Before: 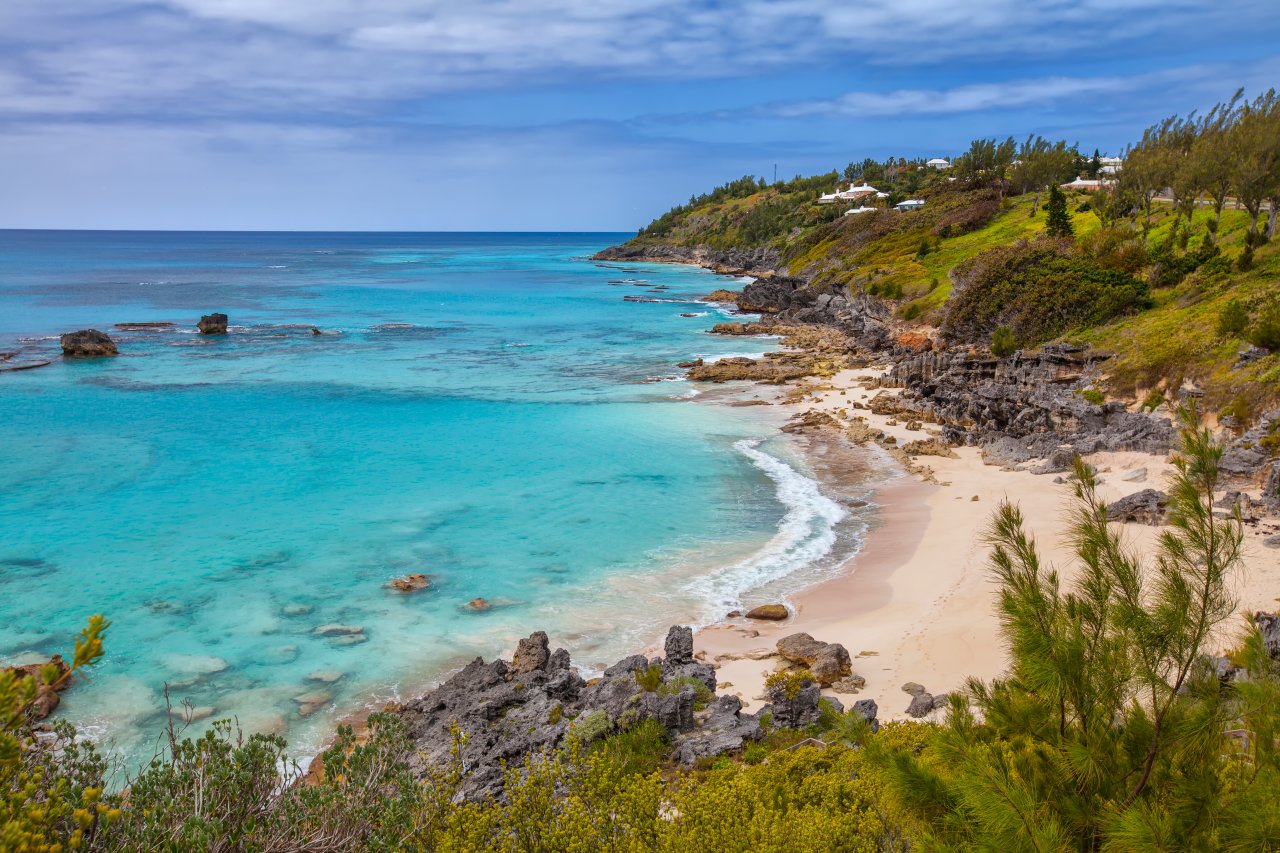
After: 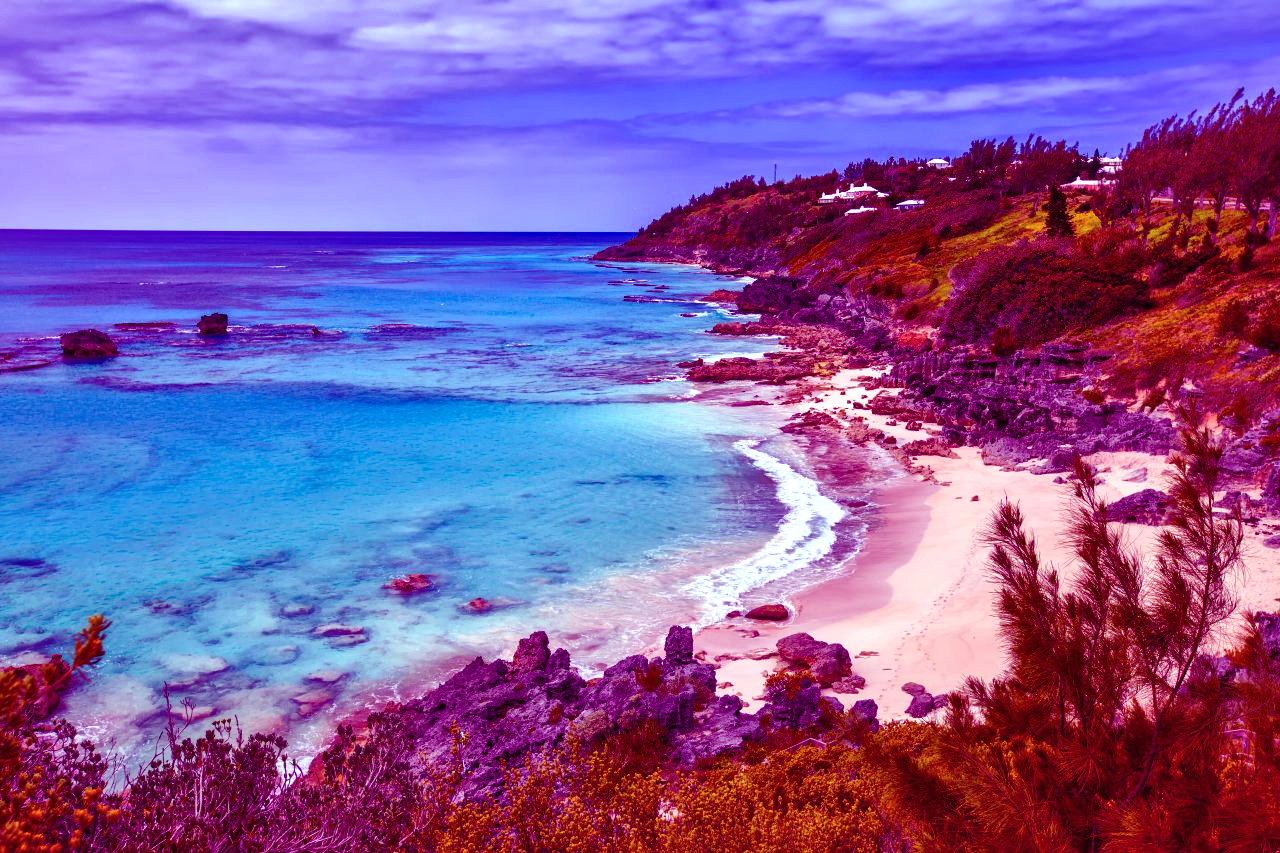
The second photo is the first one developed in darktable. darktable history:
white balance: red 0.974, blue 1.044
shadows and highlights: soften with gaussian
color balance: mode lift, gamma, gain (sRGB), lift [1, 1, 0.101, 1]
exposure: black level correction 0, exposure 0.5 EV, compensate exposure bias true, compensate highlight preservation false
